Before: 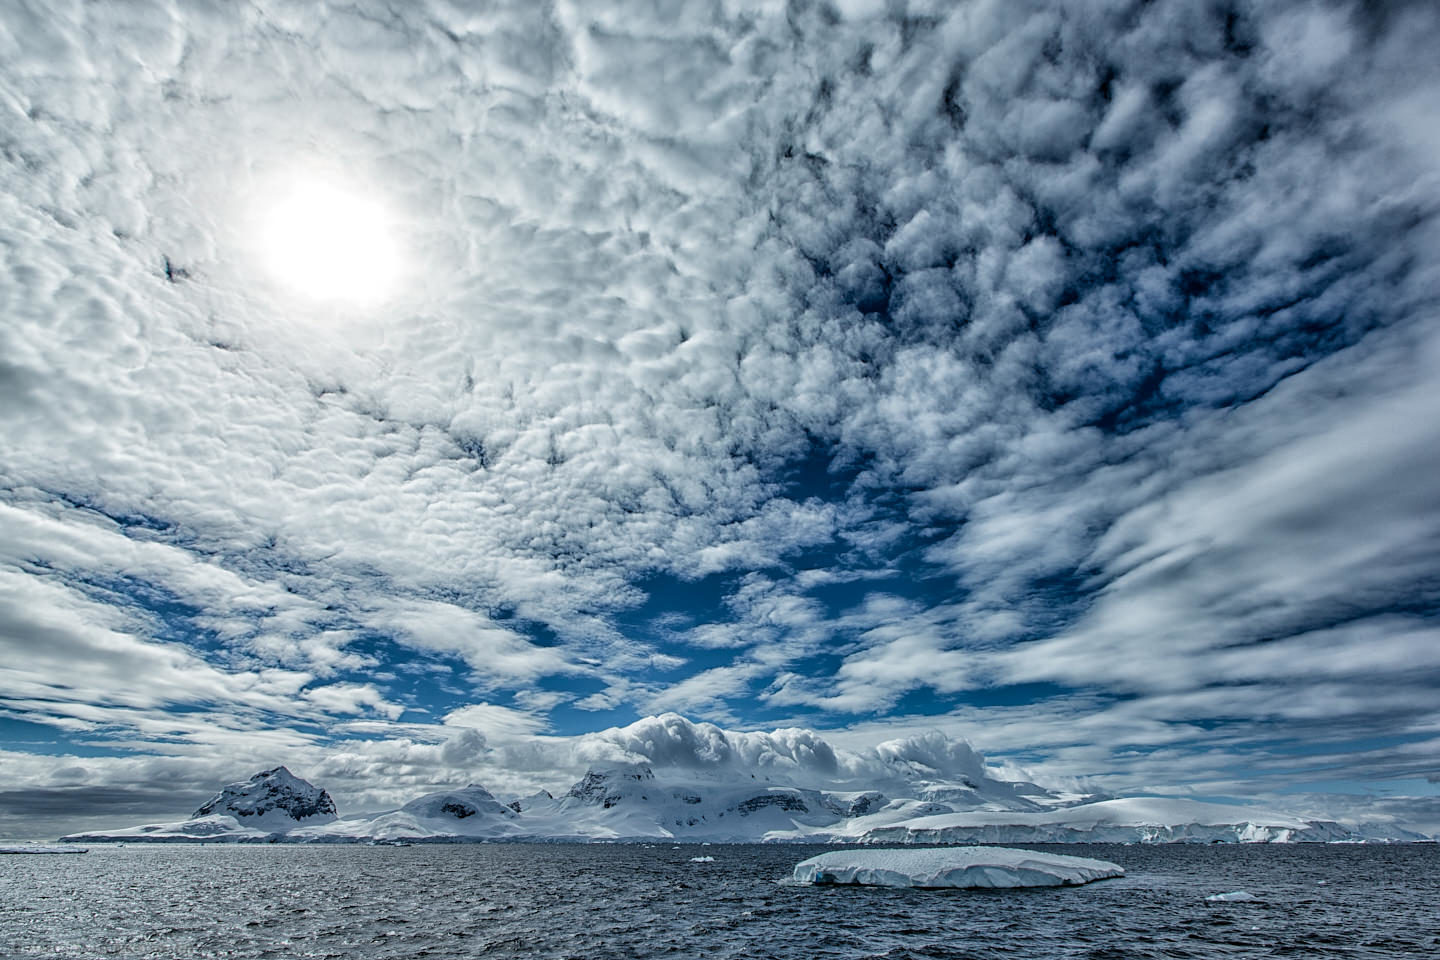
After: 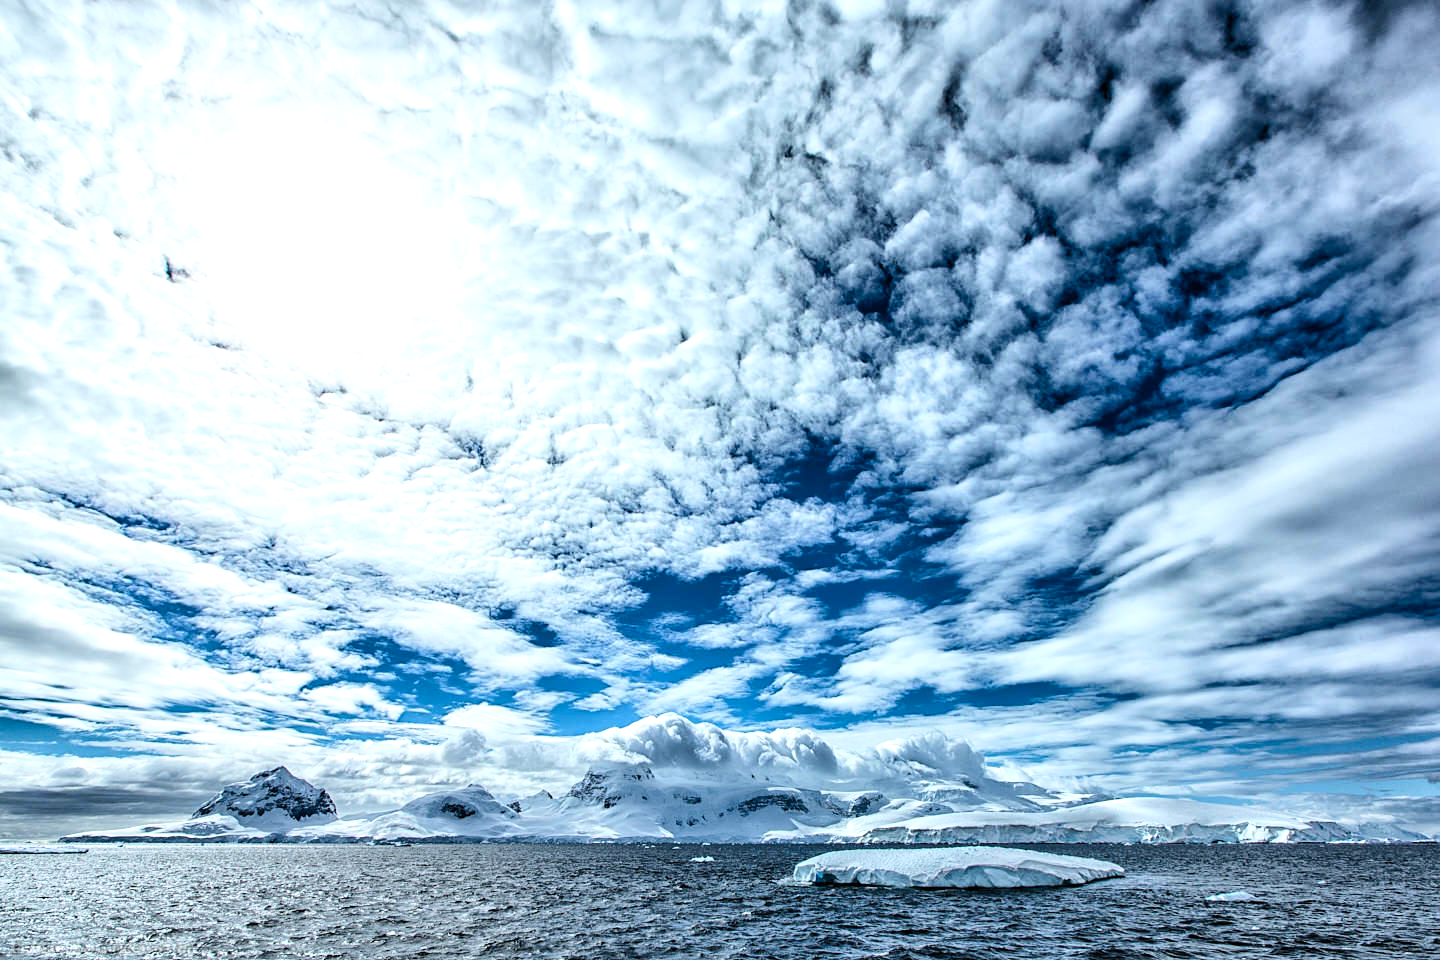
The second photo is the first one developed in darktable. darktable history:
tone curve: curves: ch0 [(0, 0) (0.003, 0.002) (0.011, 0.009) (0.025, 0.02) (0.044, 0.035) (0.069, 0.055) (0.1, 0.08) (0.136, 0.109) (0.177, 0.142) (0.224, 0.179) (0.277, 0.222) (0.335, 0.268) (0.399, 0.329) (0.468, 0.409) (0.543, 0.495) (0.623, 0.579) (0.709, 0.669) (0.801, 0.767) (0.898, 0.885) (1, 1)], color space Lab, independent channels, preserve colors none
contrast brightness saturation: contrast 0.198, brightness 0.159, saturation 0.23
tone equalizer: -8 EV -0.768 EV, -7 EV -0.683 EV, -6 EV -0.624 EV, -5 EV -0.383 EV, -3 EV 0.367 EV, -2 EV 0.6 EV, -1 EV 0.685 EV, +0 EV 0.767 EV
